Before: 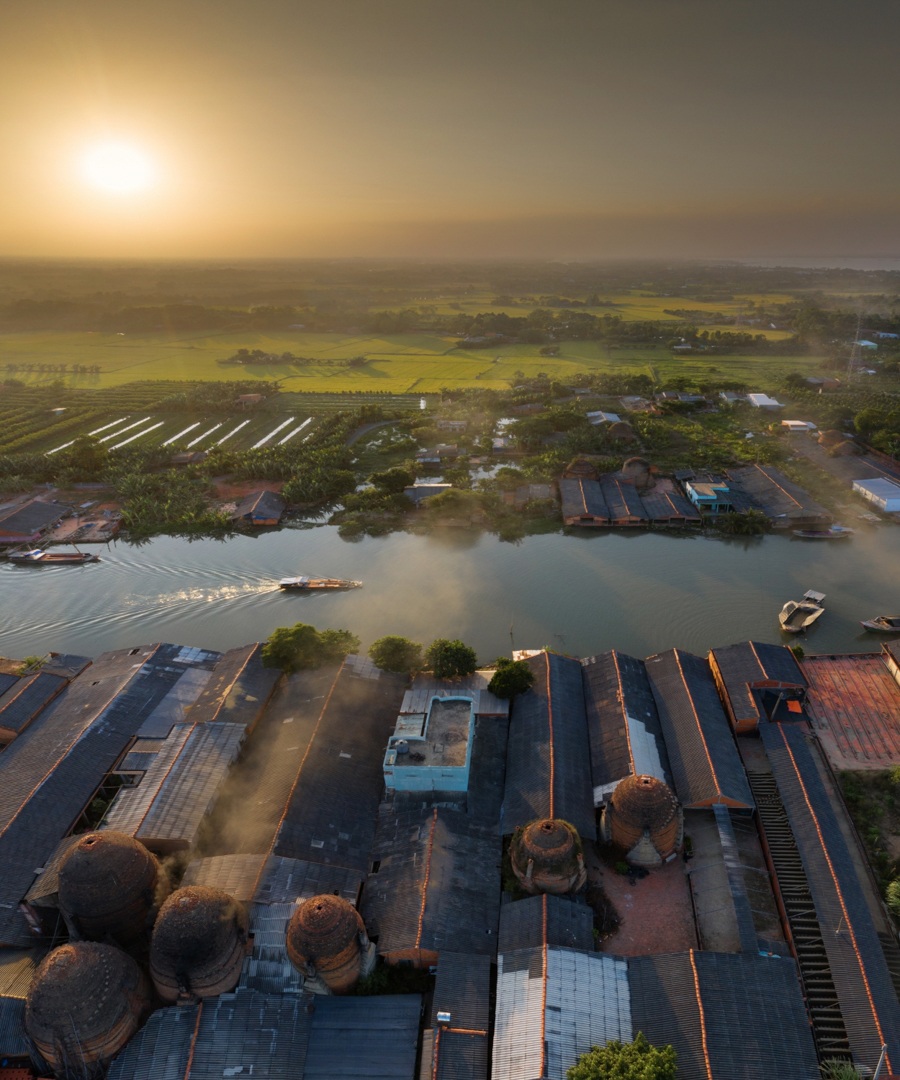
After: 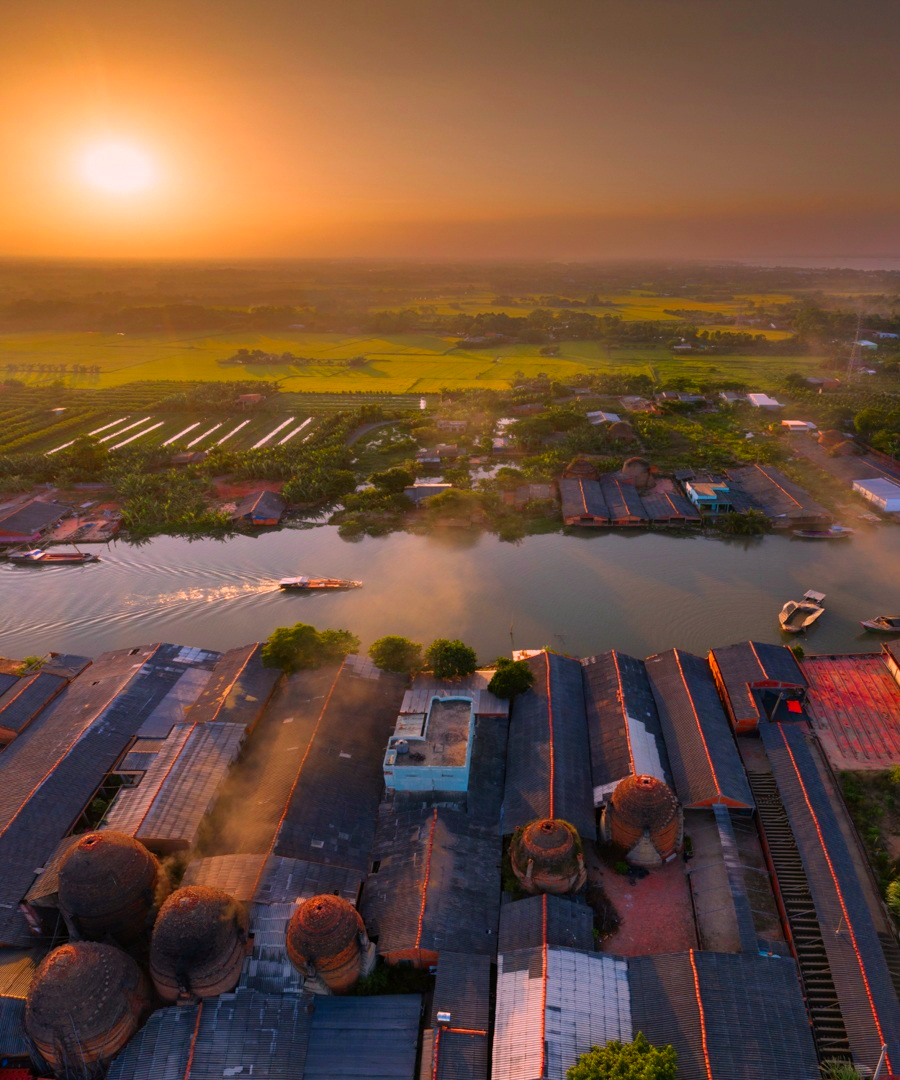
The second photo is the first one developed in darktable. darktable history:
color contrast: green-magenta contrast 1.69, blue-yellow contrast 1.49
color correction: highlights a* 14.52, highlights b* 4.84
